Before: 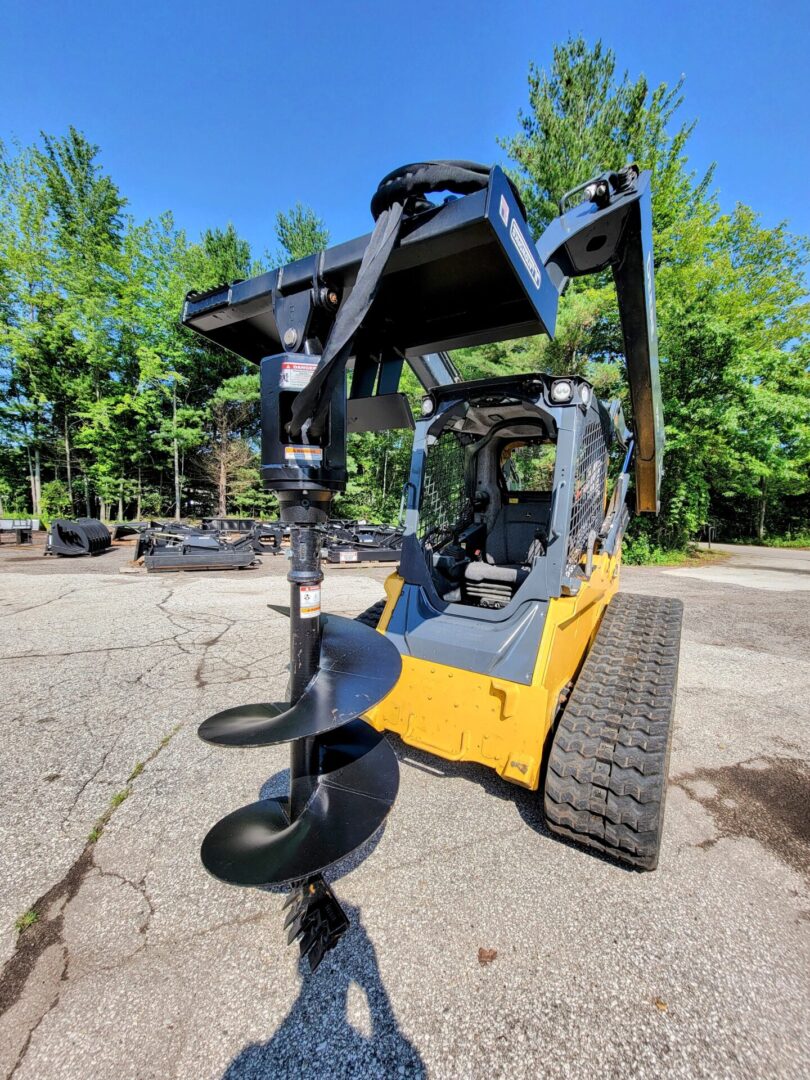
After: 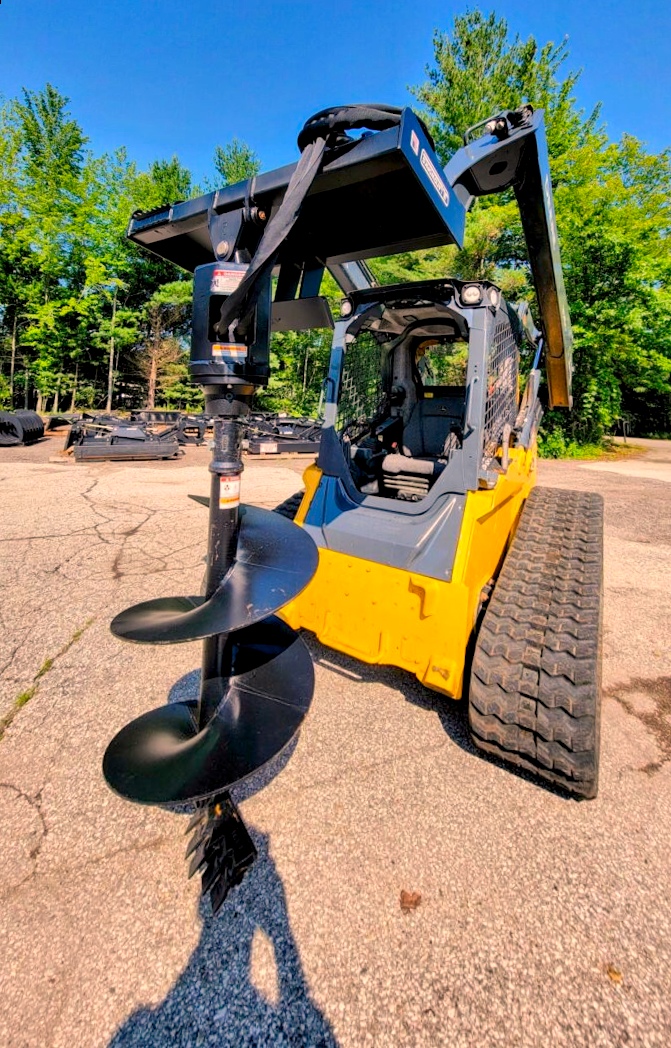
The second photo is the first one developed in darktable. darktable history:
white balance: red 1.127, blue 0.943
contrast brightness saturation: saturation 0.1
rotate and perspective: rotation 0.72°, lens shift (vertical) -0.352, lens shift (horizontal) -0.051, crop left 0.152, crop right 0.859, crop top 0.019, crop bottom 0.964
color balance rgb: shadows lift › chroma 2%, shadows lift › hue 217.2°, power › hue 60°, highlights gain › chroma 1%, highlights gain › hue 69.6°, global offset › luminance -0.5%, perceptual saturation grading › global saturation 15%, global vibrance 15%
